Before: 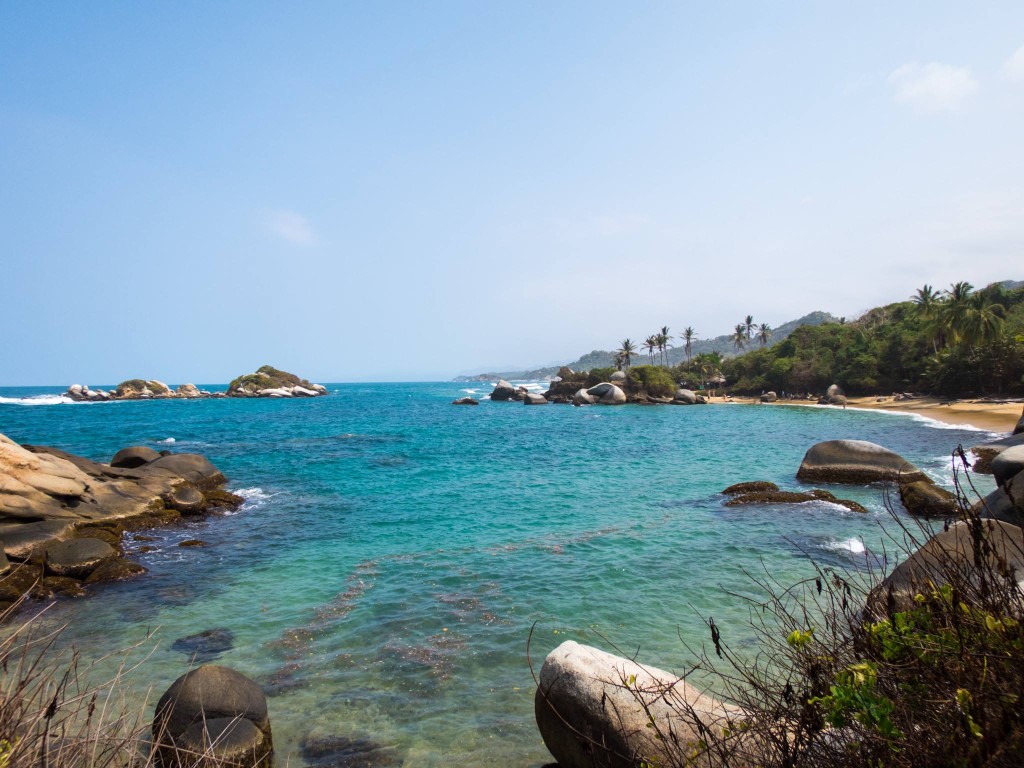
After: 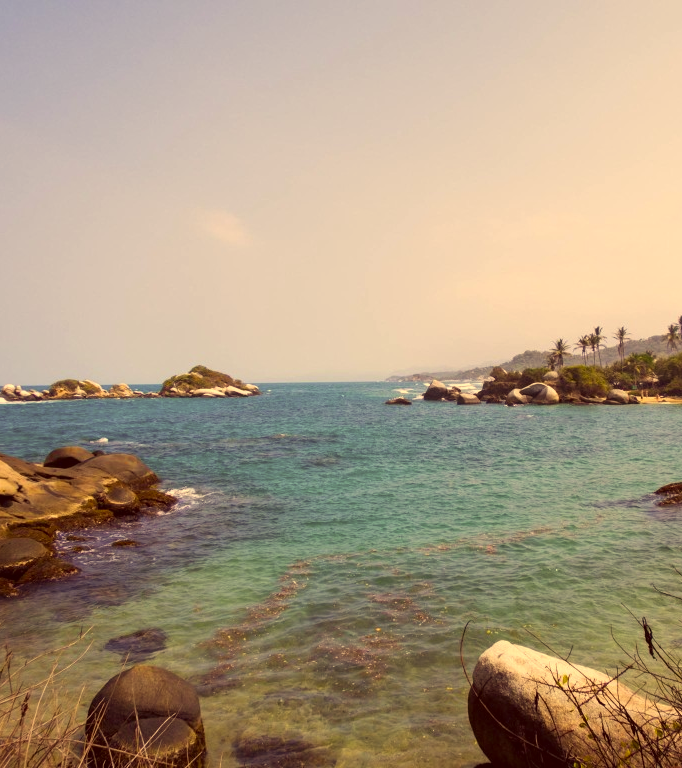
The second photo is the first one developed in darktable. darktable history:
color correction: highlights a* 10.12, highlights b* 39.04, shadows a* 14.62, shadows b* 3.37
contrast brightness saturation: saturation -0.05
crop and rotate: left 6.617%, right 26.717%
